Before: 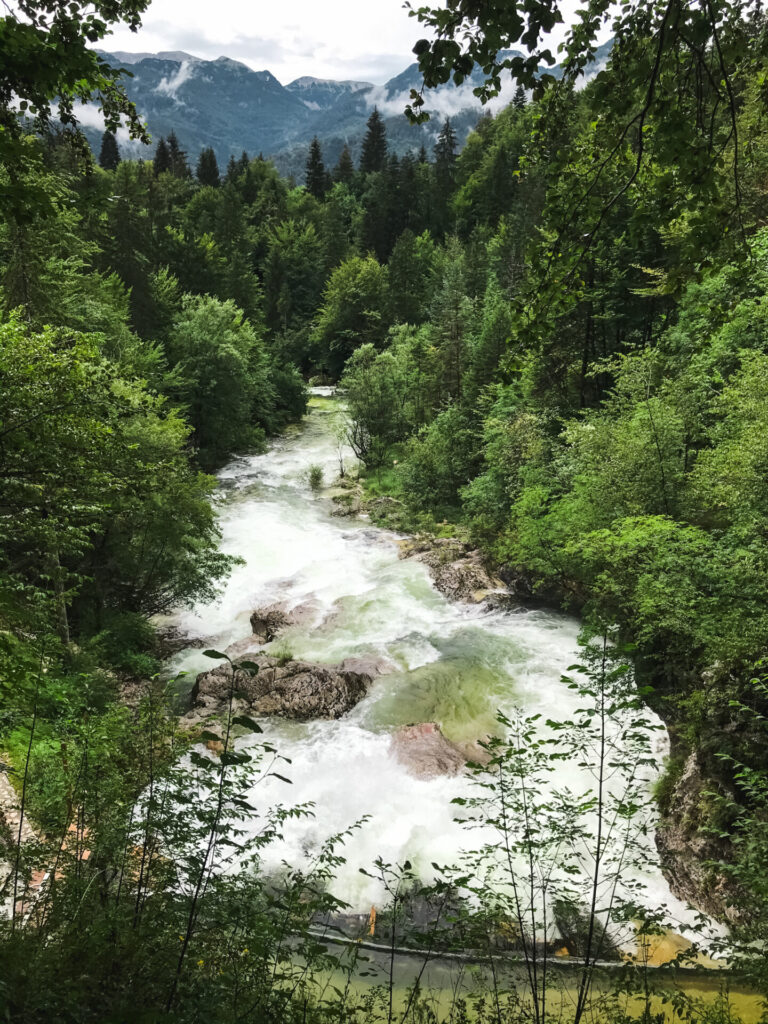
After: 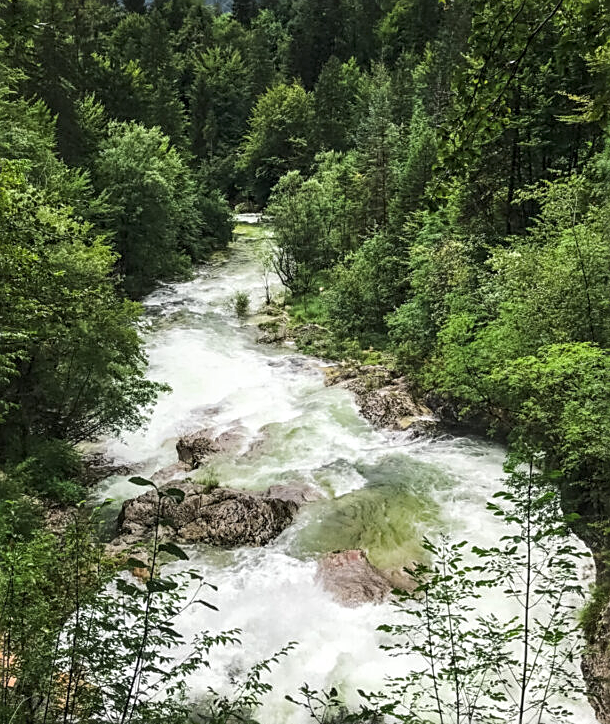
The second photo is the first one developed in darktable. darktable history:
crop: left 9.712%, top 16.928%, right 10.845%, bottom 12.332%
sharpen: on, module defaults
local contrast: on, module defaults
